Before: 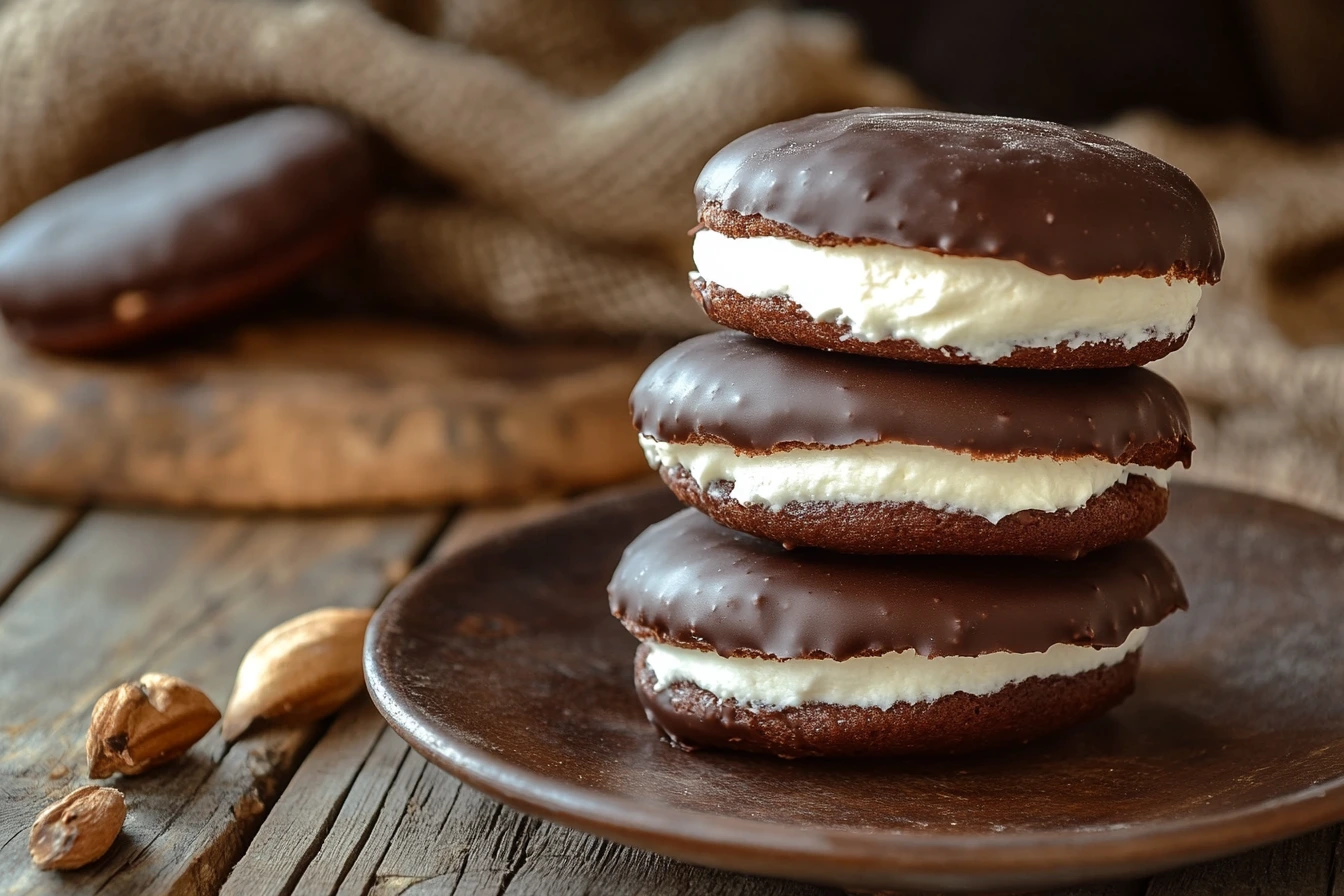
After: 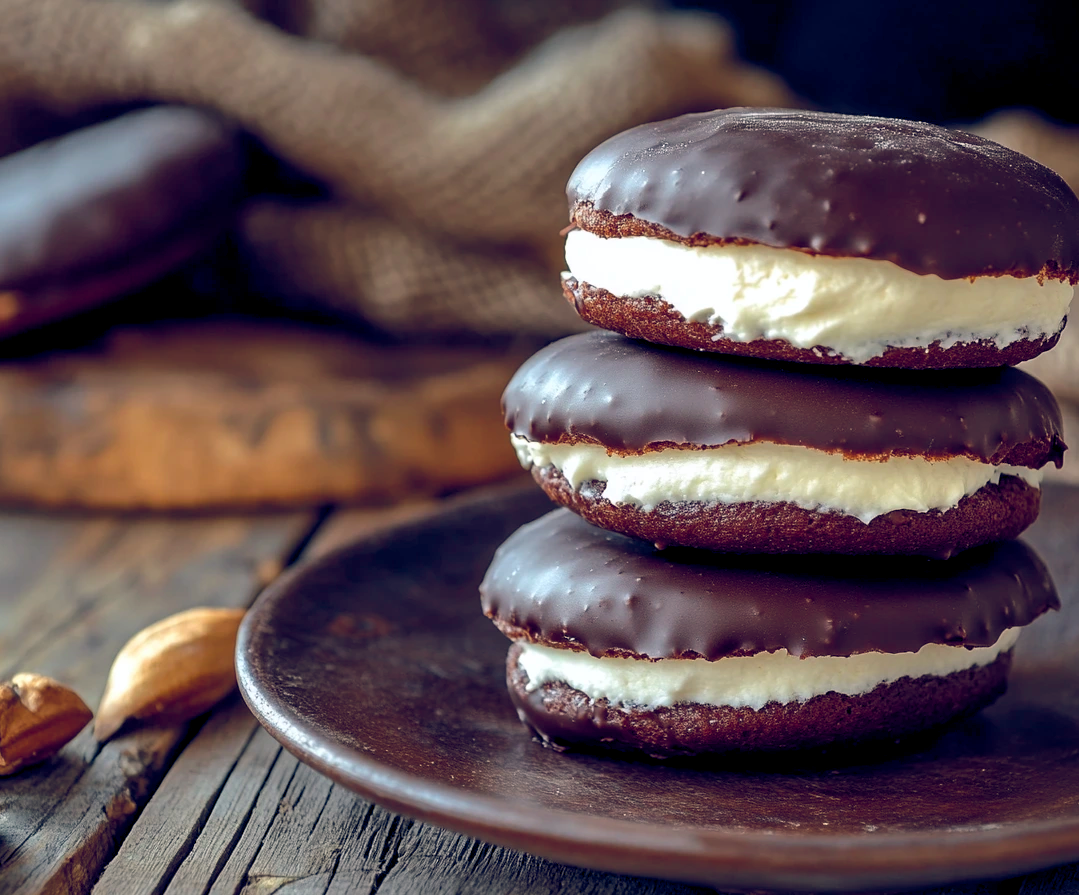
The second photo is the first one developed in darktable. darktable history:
color balance rgb: shadows lift › luminance -7.929%, shadows lift › chroma 2.084%, shadows lift › hue 199.66°, global offset › luminance -0.287%, global offset › chroma 0.315%, global offset › hue 259.32°, perceptual saturation grading › global saturation 35.574%
crop and rotate: left 9.552%, right 10.118%
